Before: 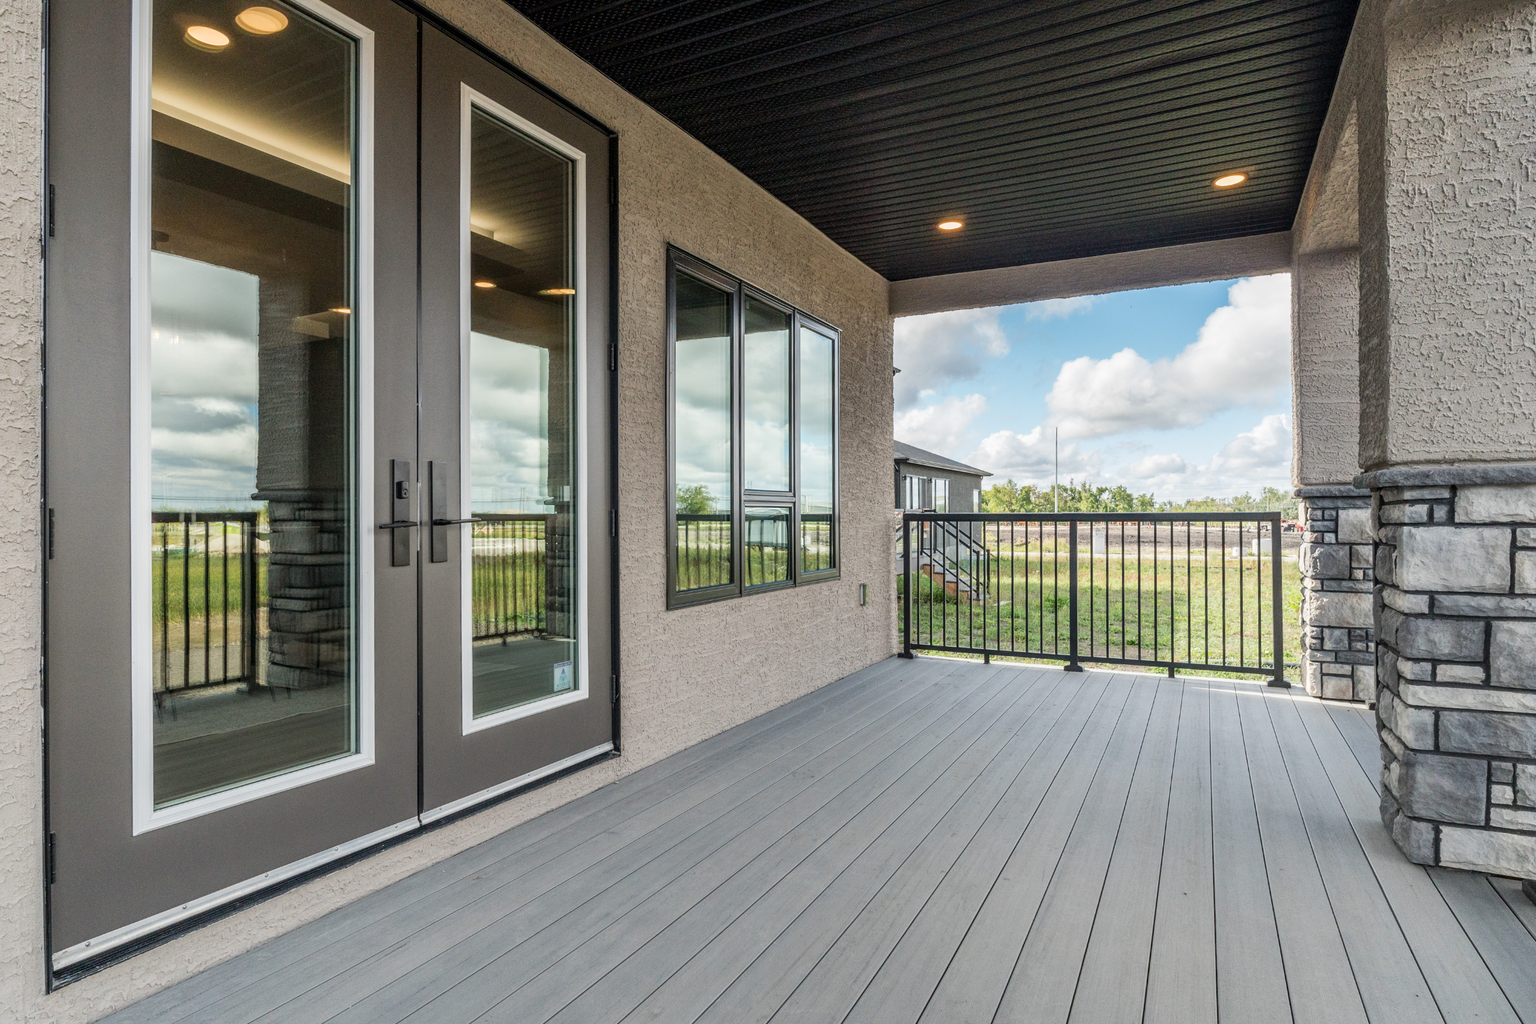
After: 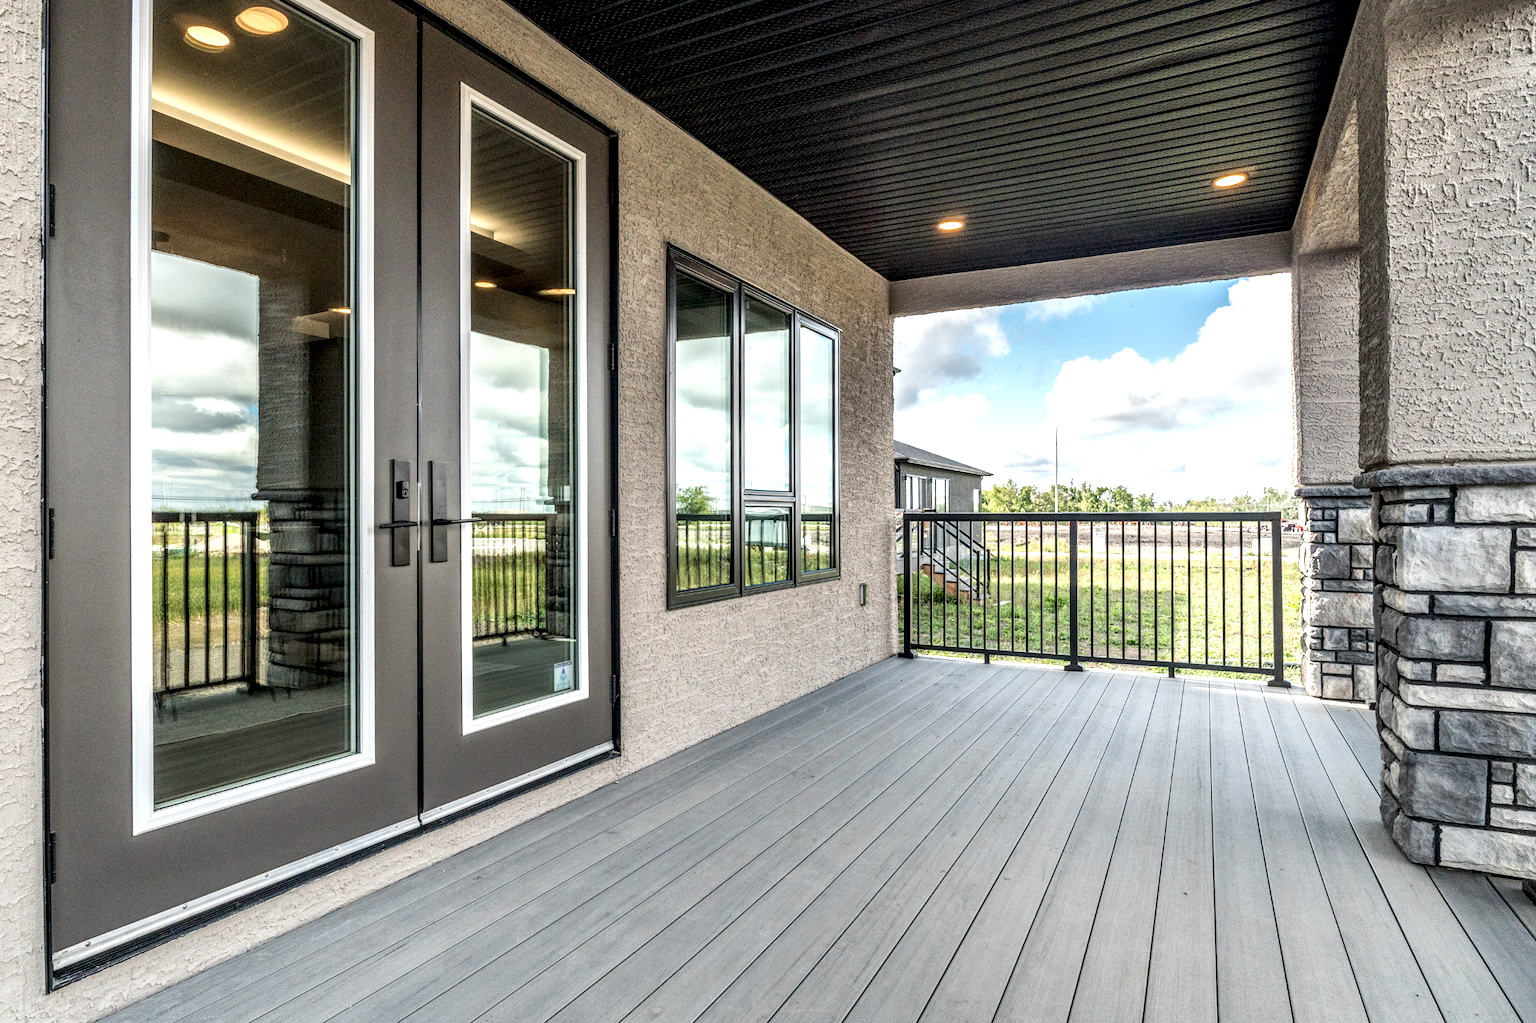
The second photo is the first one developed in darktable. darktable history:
exposure: black level correction 0, exposure 0.392 EV, compensate highlight preservation false
local contrast: highlights 60%, shadows 61%, detail 160%
